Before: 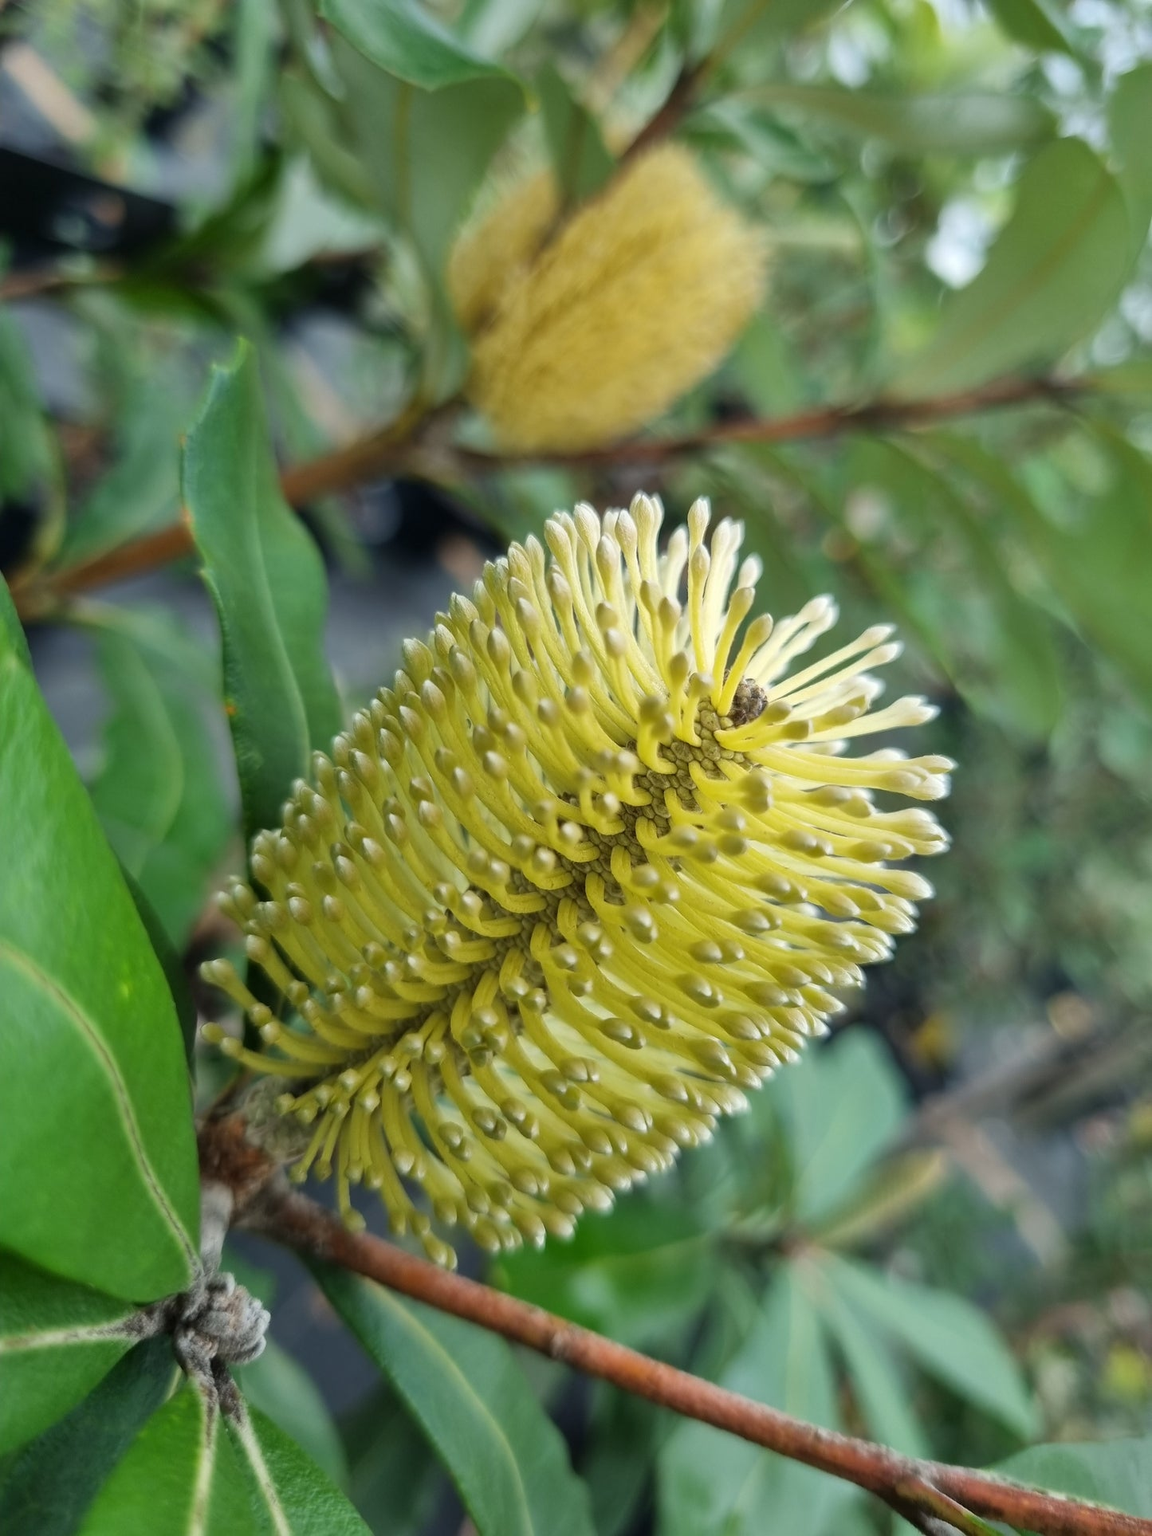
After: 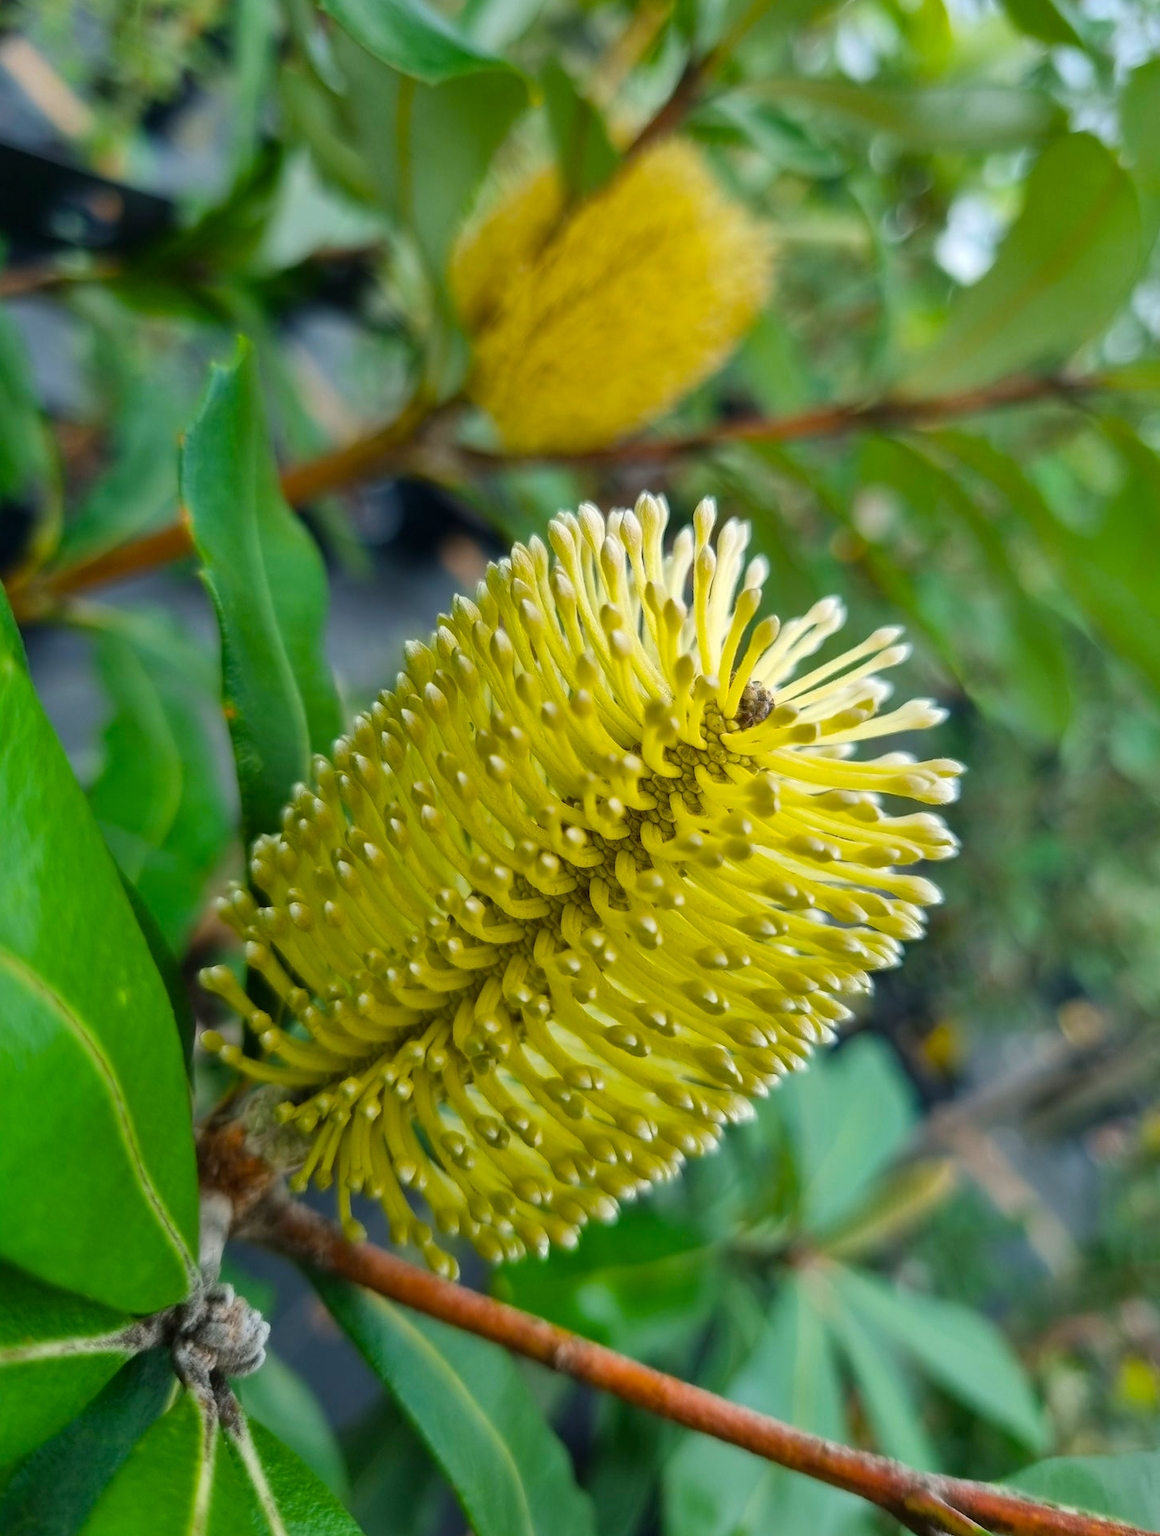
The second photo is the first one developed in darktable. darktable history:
color balance rgb: shadows lift › chroma 0.753%, shadows lift › hue 112.08°, highlights gain › chroma 0.154%, highlights gain › hue 330.28°, linear chroma grading › global chroma 14.839%, perceptual saturation grading › global saturation 30.217%
crop: left 0.411%, top 0.484%, right 0.24%, bottom 0.895%
